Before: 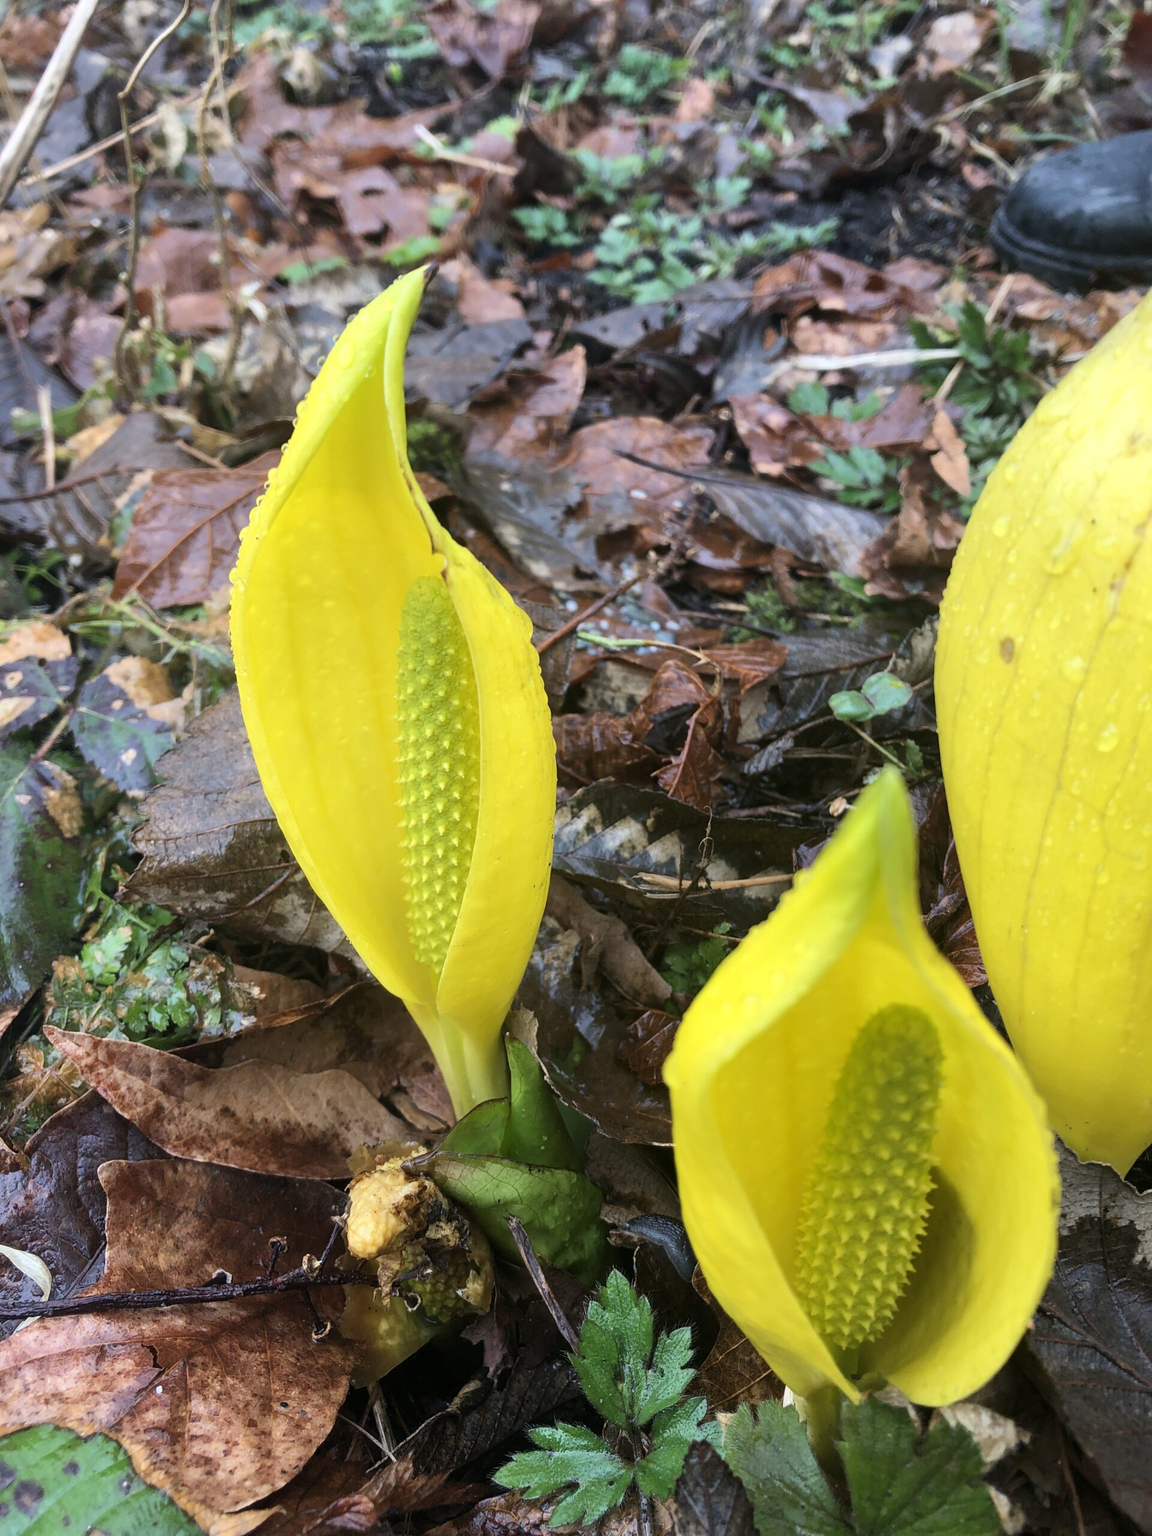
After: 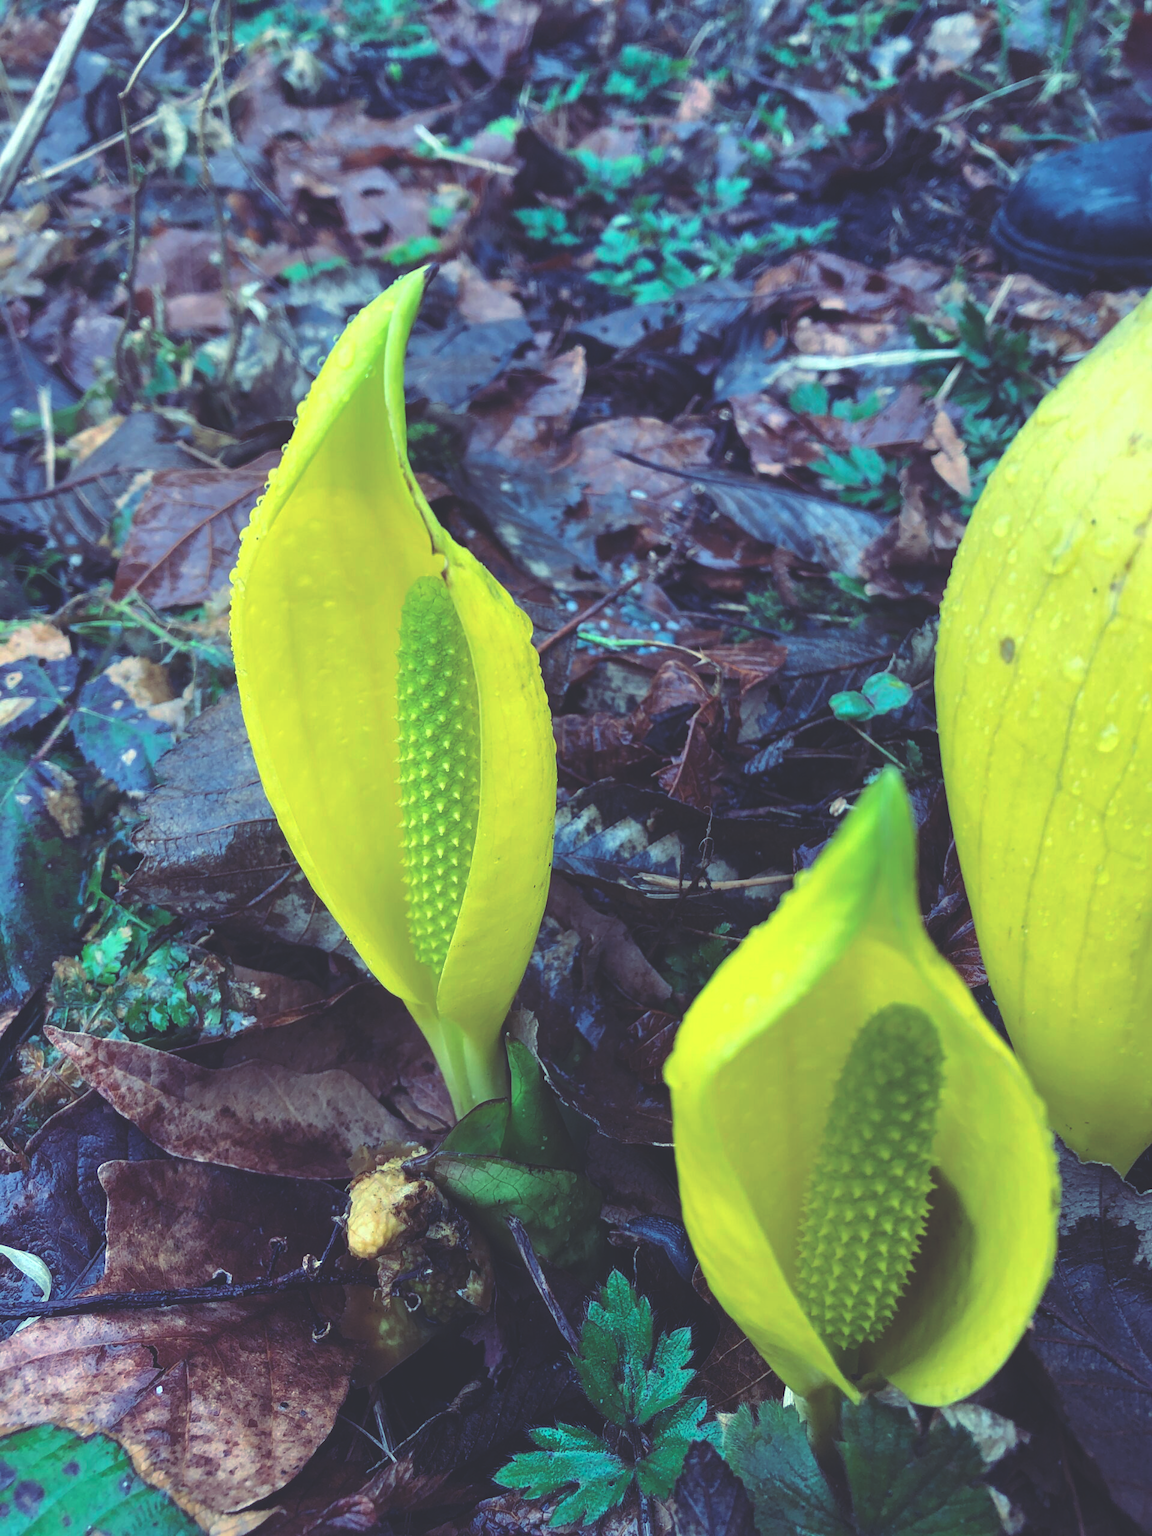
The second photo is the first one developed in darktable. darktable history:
color balance: mode lift, gamma, gain (sRGB)
rgb curve: curves: ch0 [(0, 0.186) (0.314, 0.284) (0.576, 0.466) (0.805, 0.691) (0.936, 0.886)]; ch1 [(0, 0.186) (0.314, 0.284) (0.581, 0.534) (0.771, 0.746) (0.936, 0.958)]; ch2 [(0, 0.216) (0.275, 0.39) (1, 1)], mode RGB, independent channels, compensate middle gray true, preserve colors none
